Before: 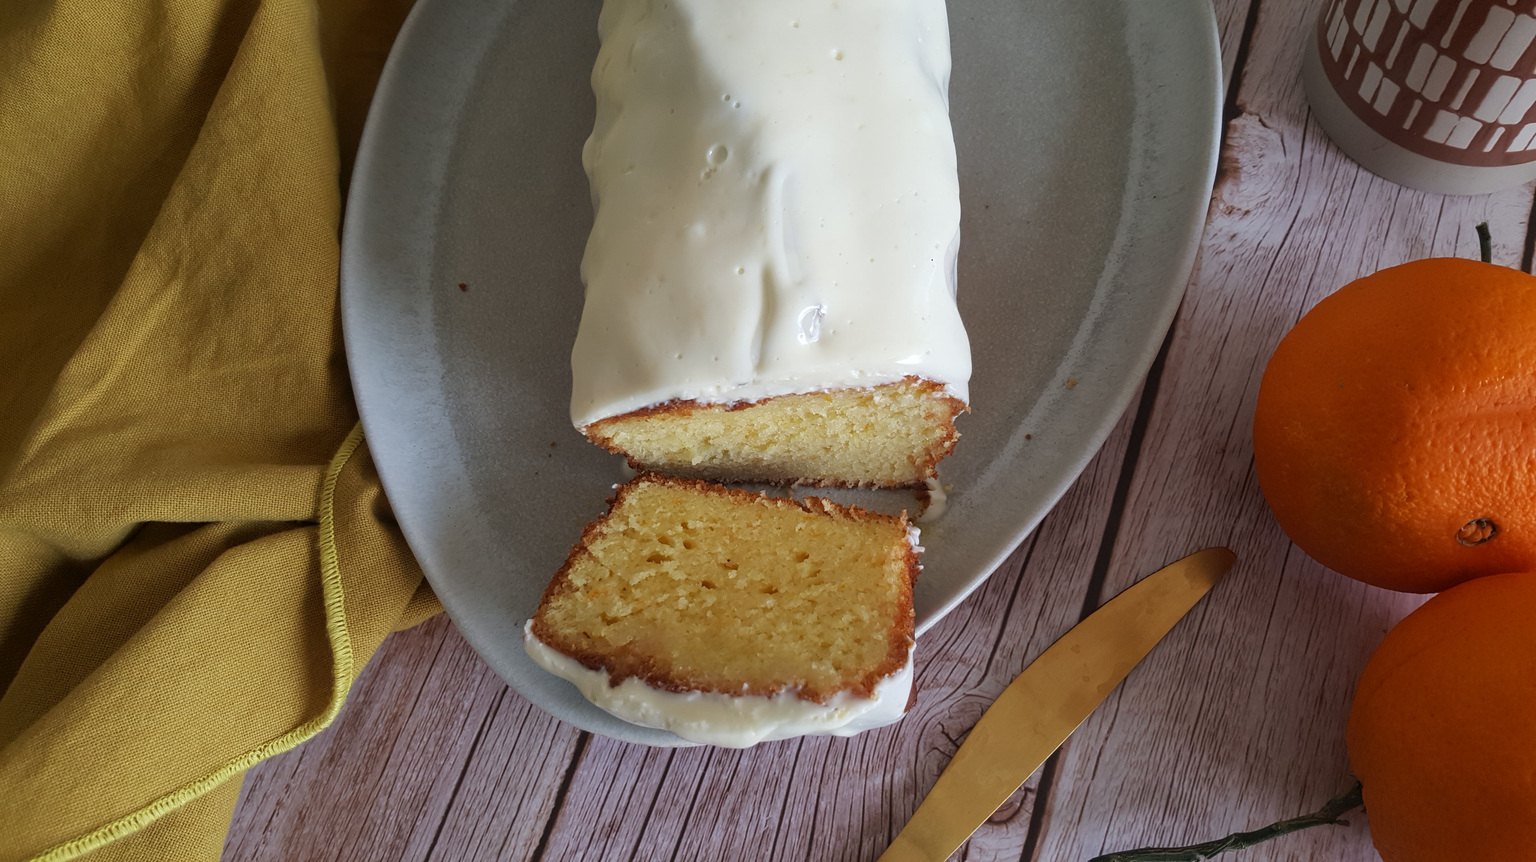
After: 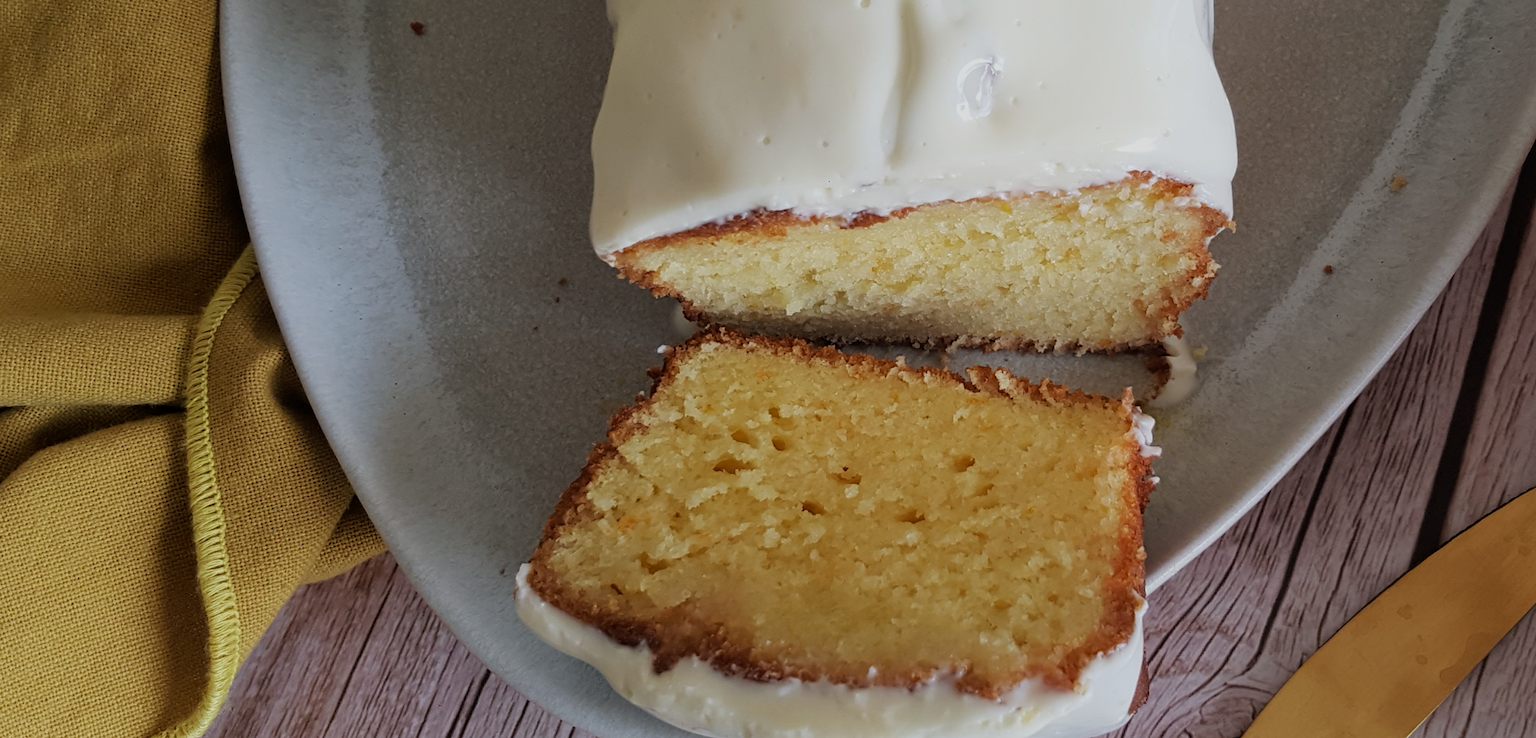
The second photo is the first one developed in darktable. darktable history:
filmic rgb: hardness 4.17
crop: left 13.312%, top 31.28%, right 24.627%, bottom 15.582%
